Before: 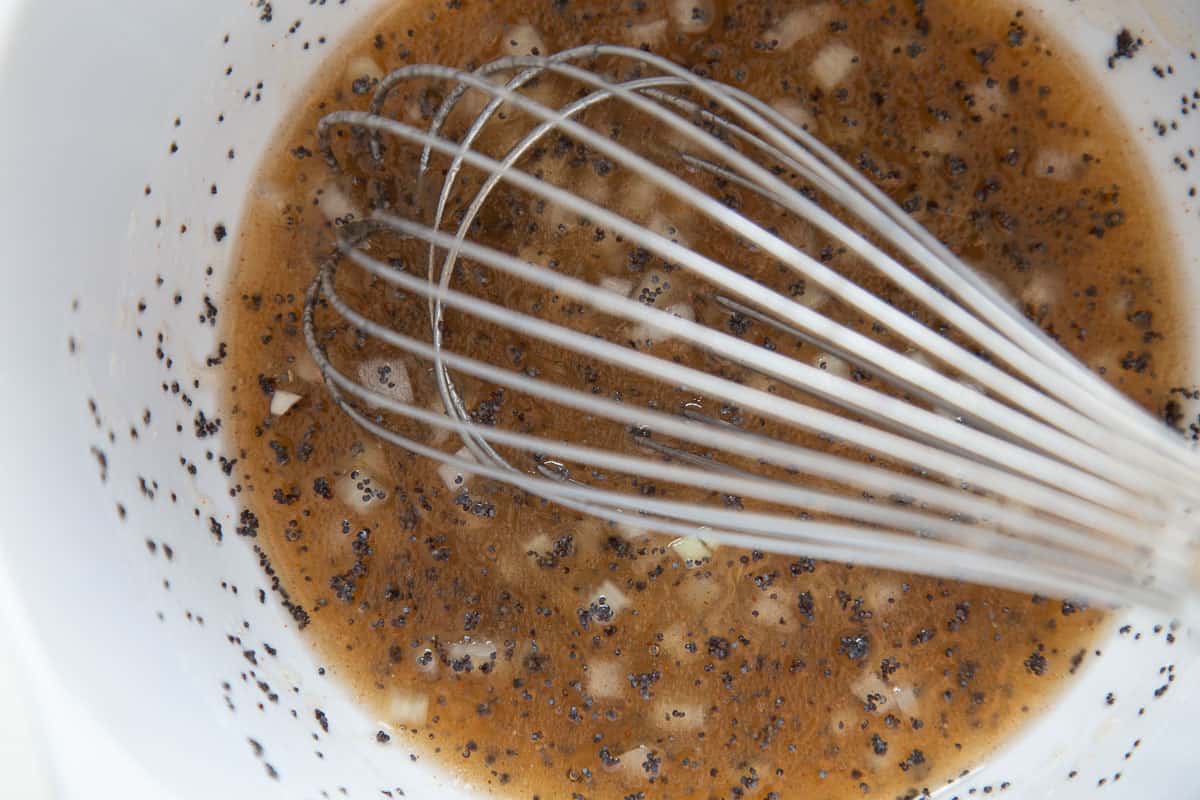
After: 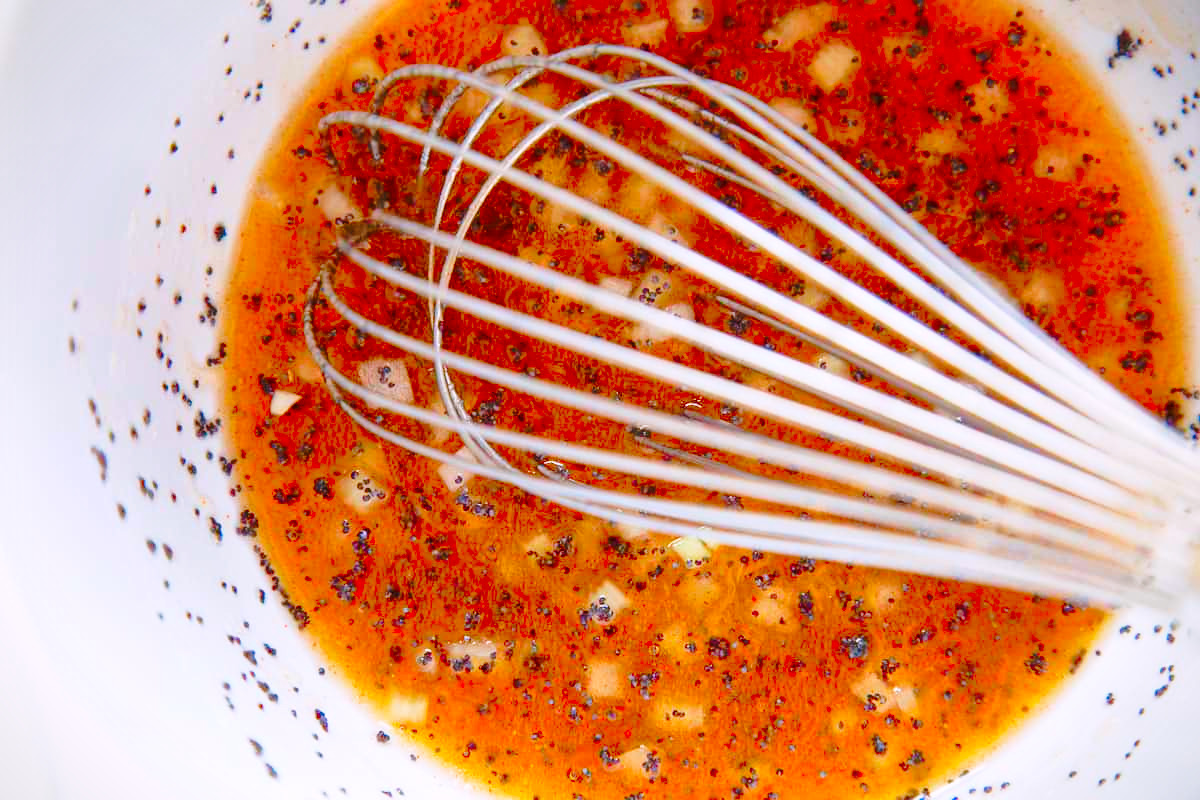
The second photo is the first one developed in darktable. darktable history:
color correction: highlights a* 1.56, highlights b* -1.87, saturation 2.48
vignetting: fall-off start 97.26%, brightness -0.28, center (0, 0.009), width/height ratio 1.185
shadows and highlights: highlights color adjustment 39.58%
base curve: curves: ch0 [(0, 0) (0.032, 0.037) (0.105, 0.228) (0.435, 0.76) (0.856, 0.983) (1, 1)], preserve colors none
